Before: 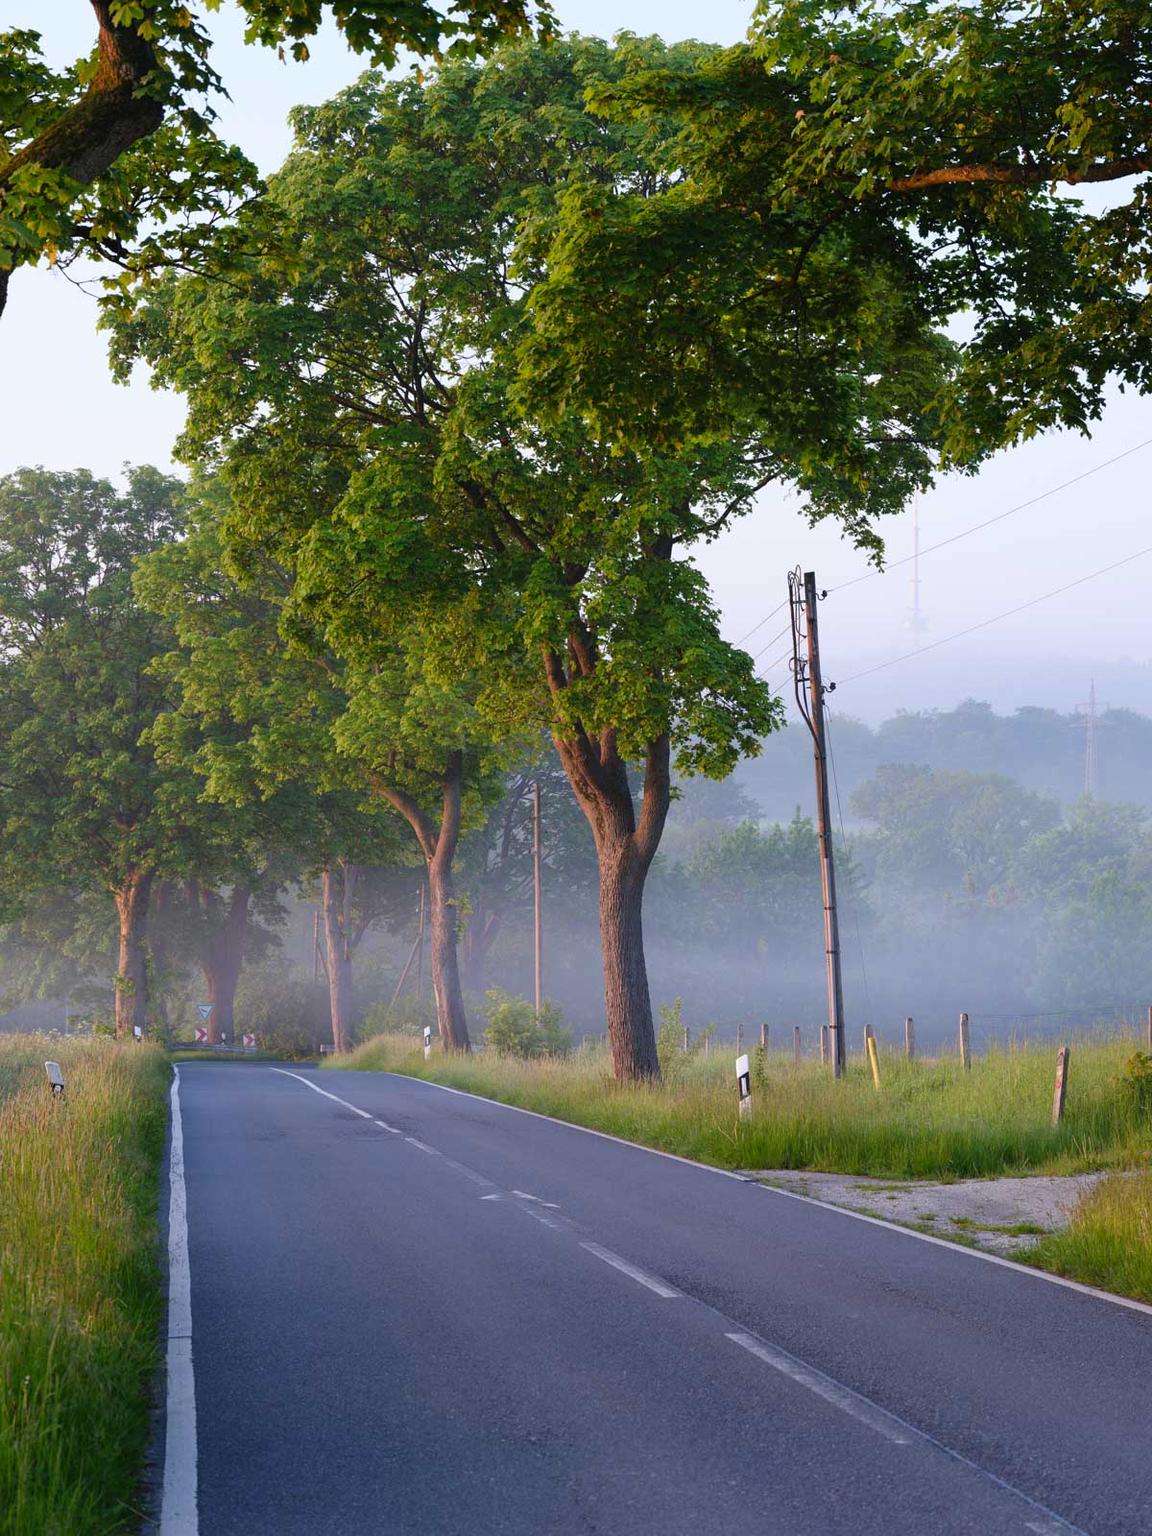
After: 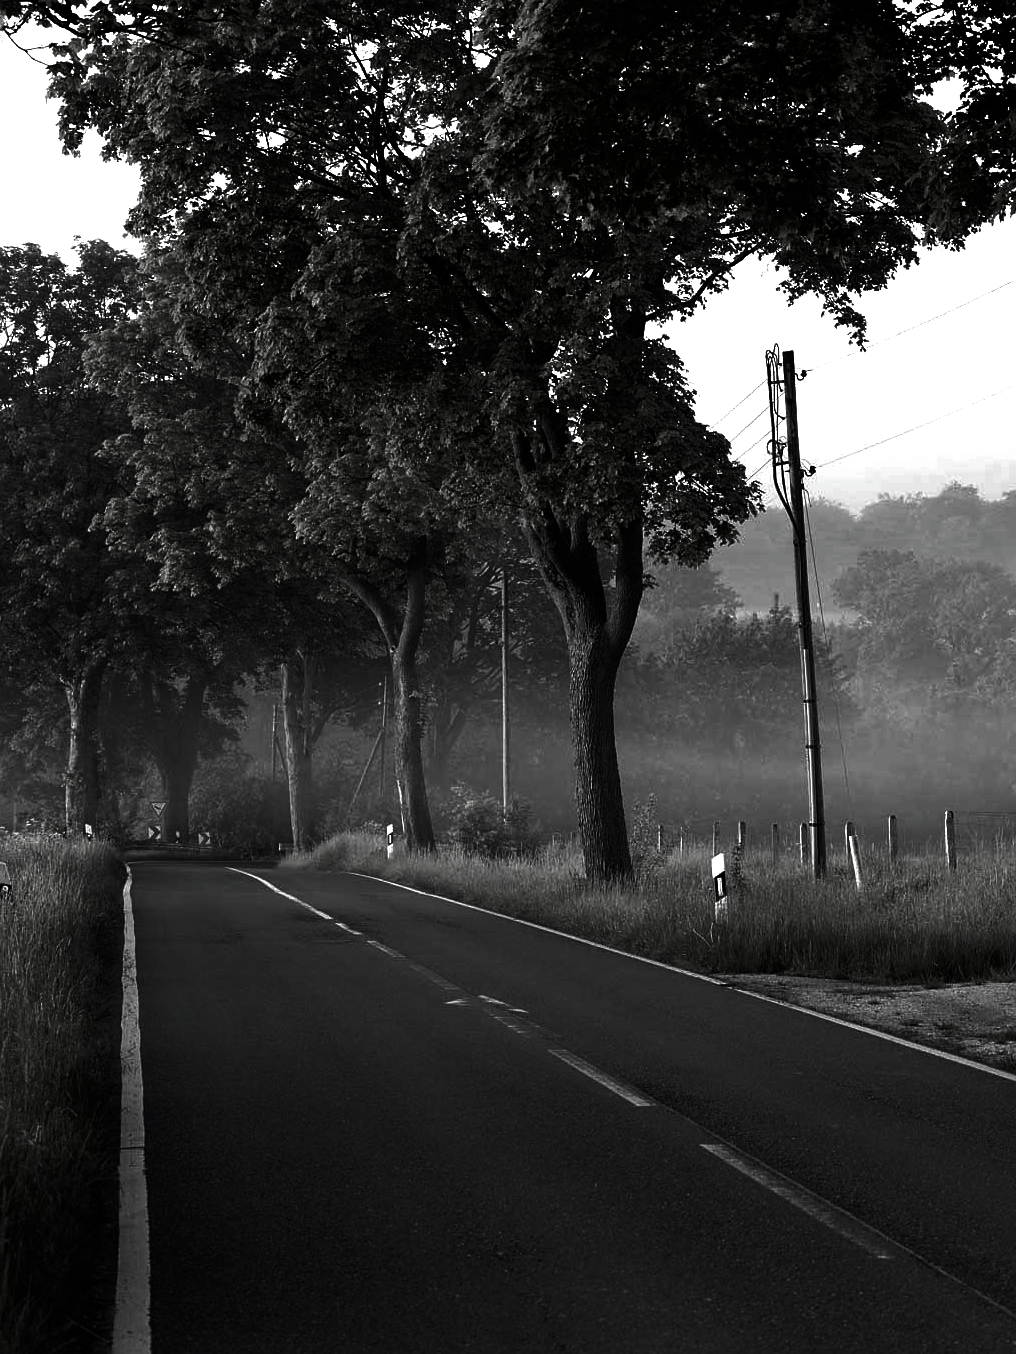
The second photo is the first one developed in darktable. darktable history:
contrast brightness saturation: contrast 0.017, brightness -0.998, saturation -0.98
crop and rotate: left 4.635%, top 15.36%, right 10.67%
sharpen: radius 0.986
exposure: exposure 0.607 EV, compensate exposure bias true, compensate highlight preservation false
